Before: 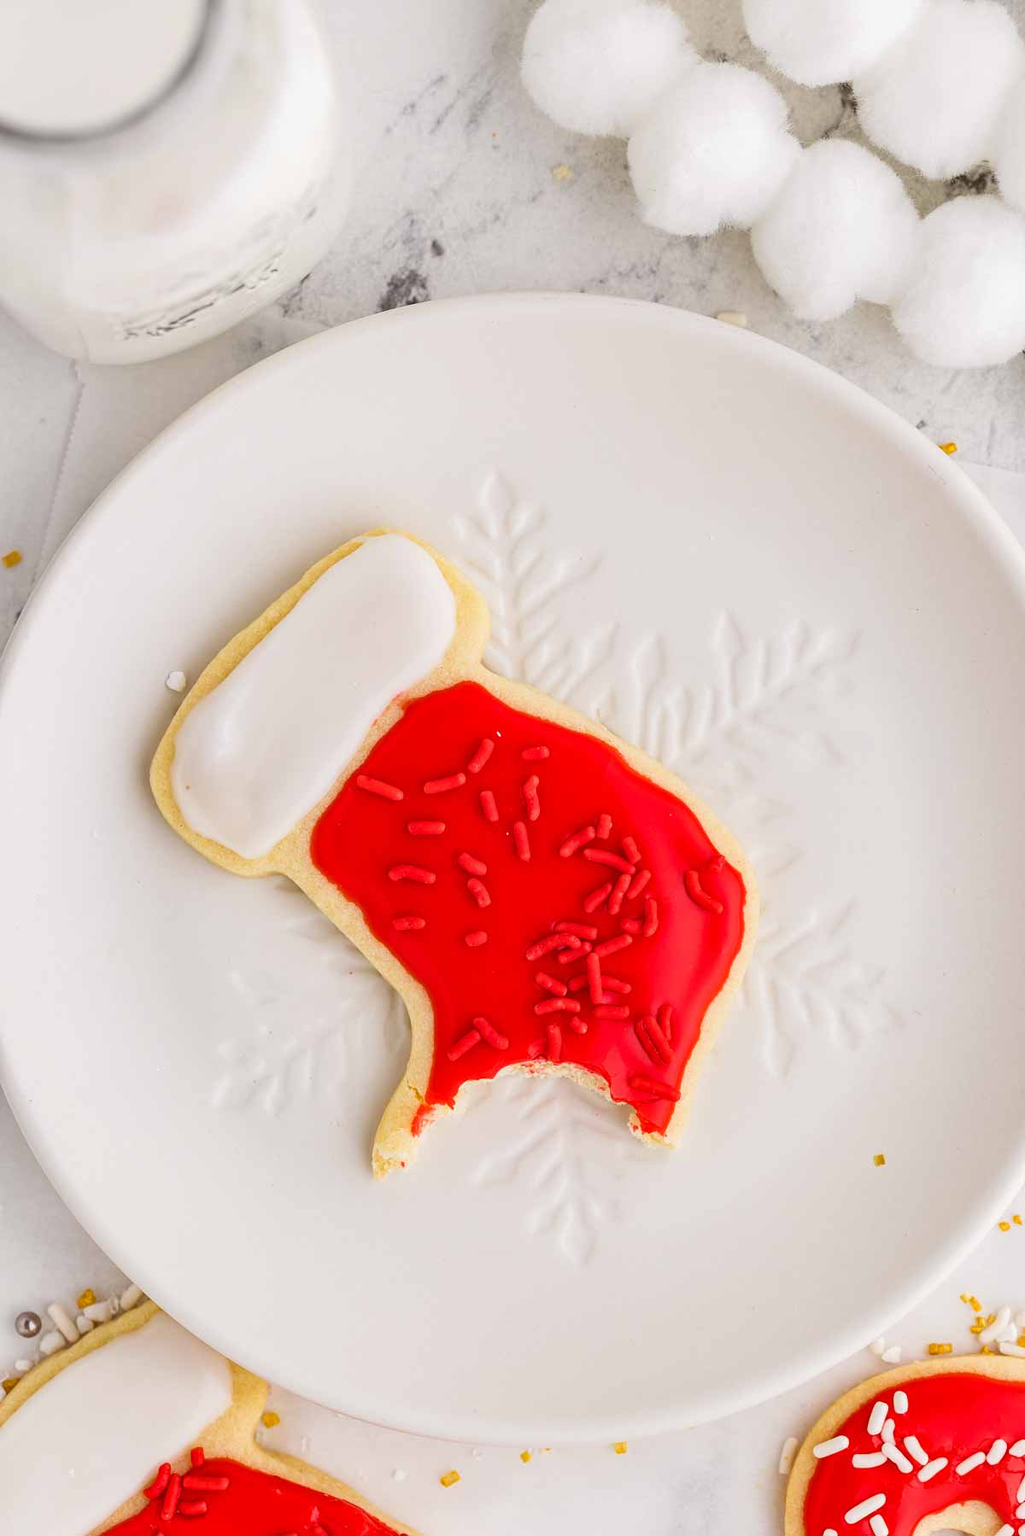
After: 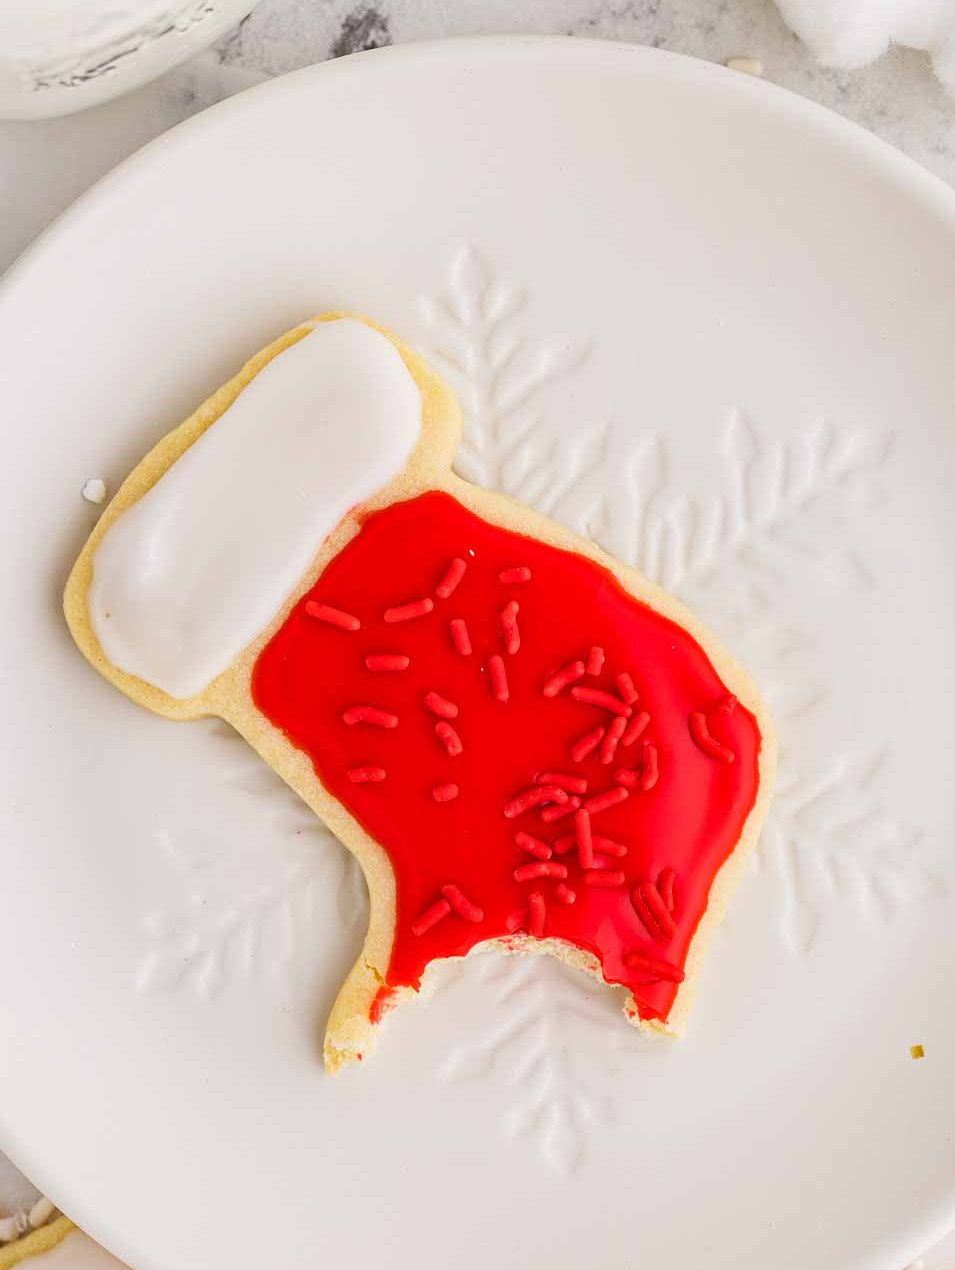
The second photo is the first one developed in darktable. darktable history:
crop: left 9.352%, top 17.091%, right 11.043%, bottom 12.299%
